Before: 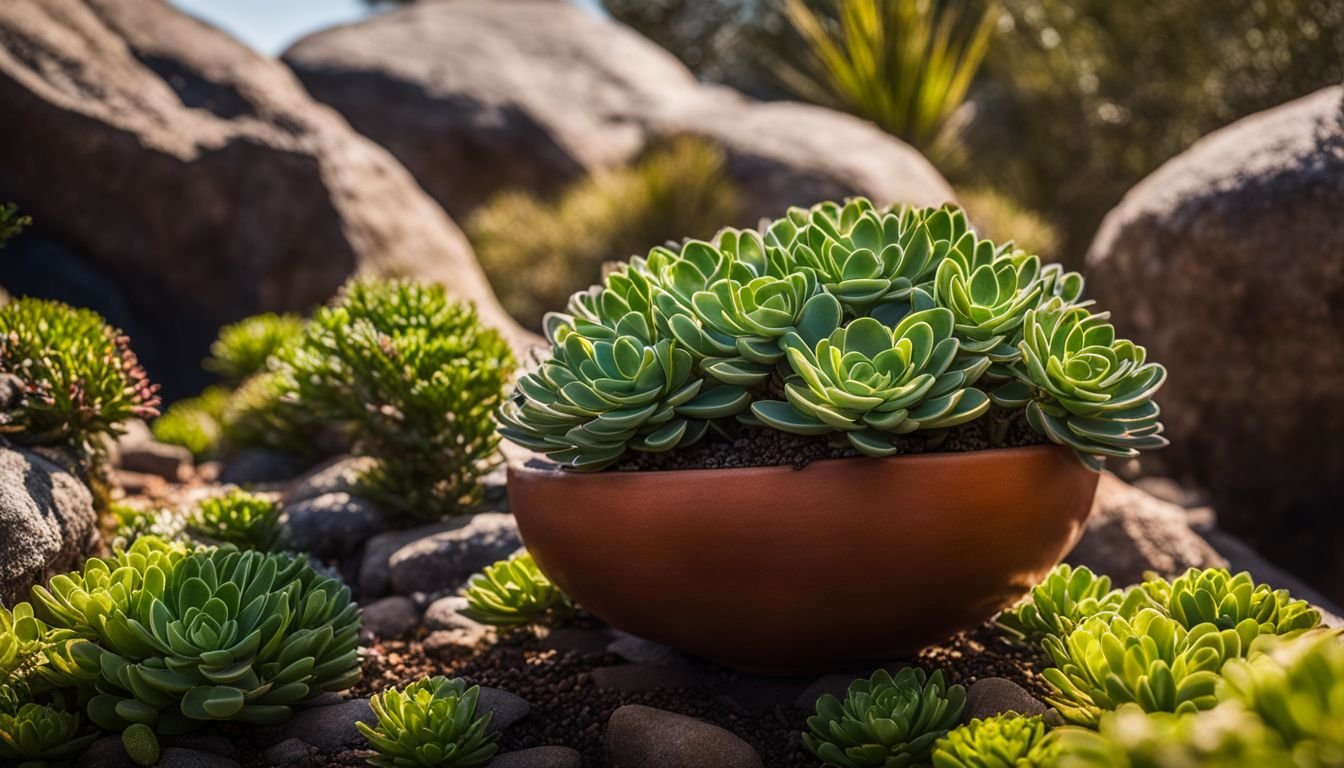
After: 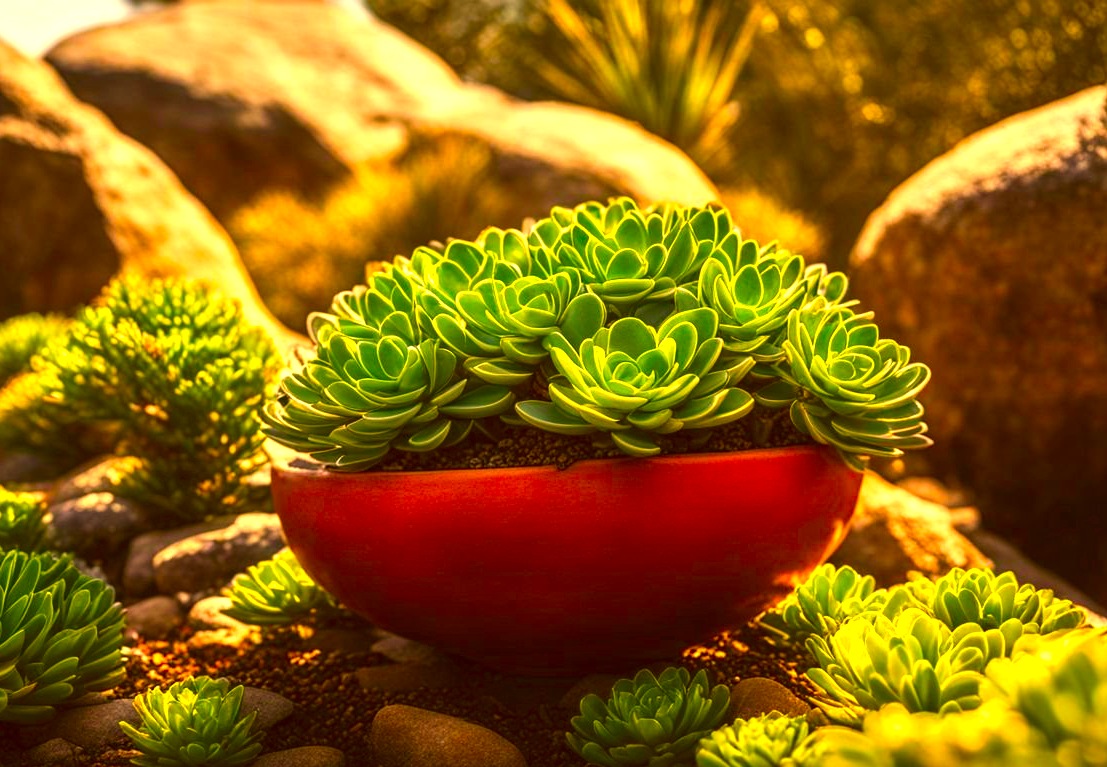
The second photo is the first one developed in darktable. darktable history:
color correction: highlights a* 10.44, highlights b* 30.04, shadows a* 2.73, shadows b* 17.51, saturation 1.72
crop: left 17.582%, bottom 0.031%
exposure: black level correction 0, exposure 0.95 EV, compensate exposure bias true, compensate highlight preservation false
velvia: on, module defaults
